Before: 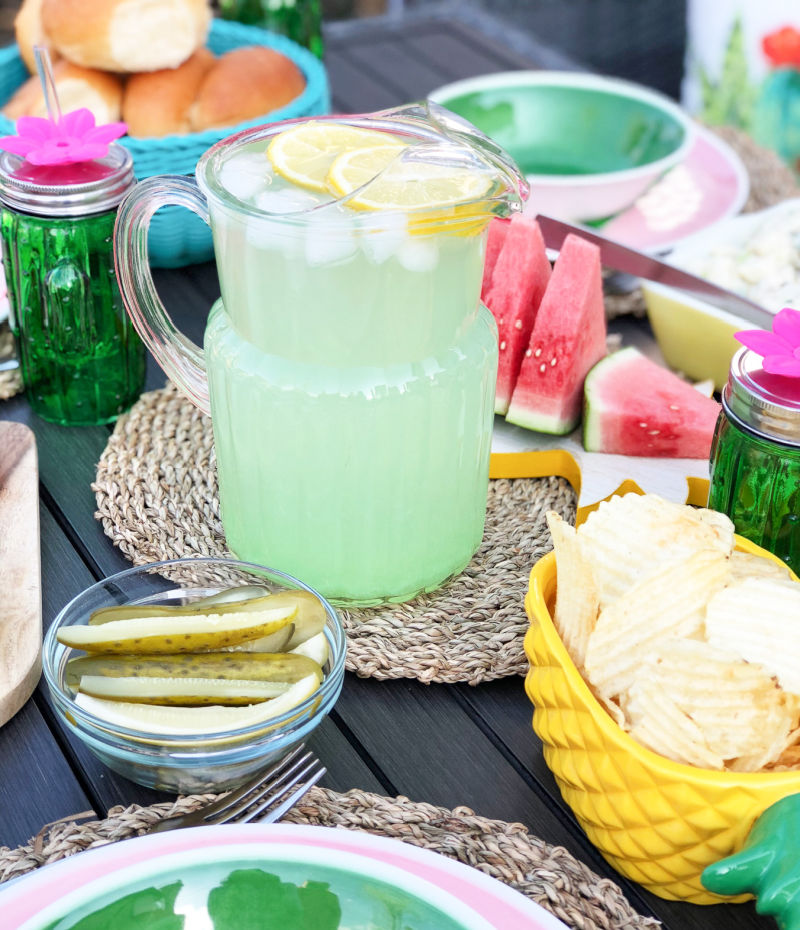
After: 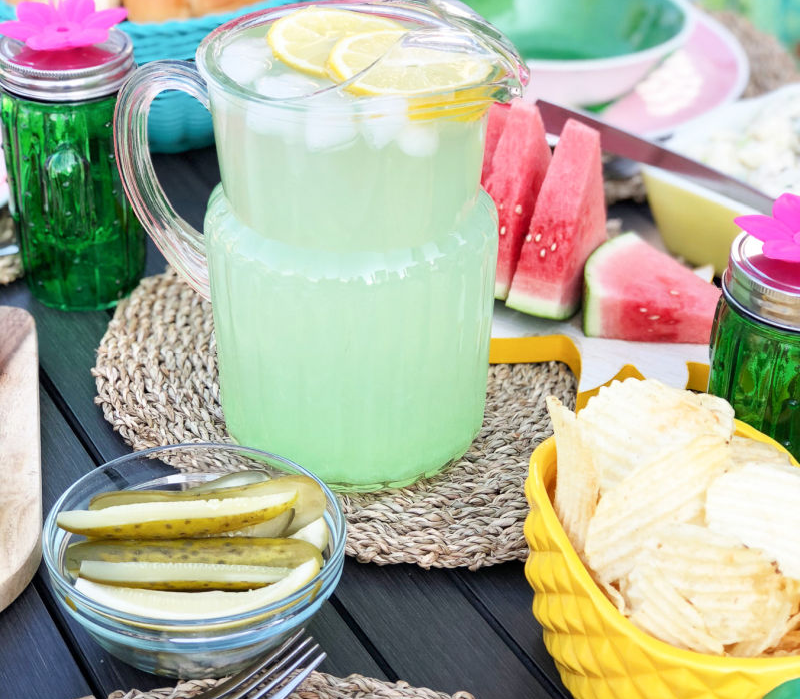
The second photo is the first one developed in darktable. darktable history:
crop and rotate: top 12.469%, bottom 12.359%
